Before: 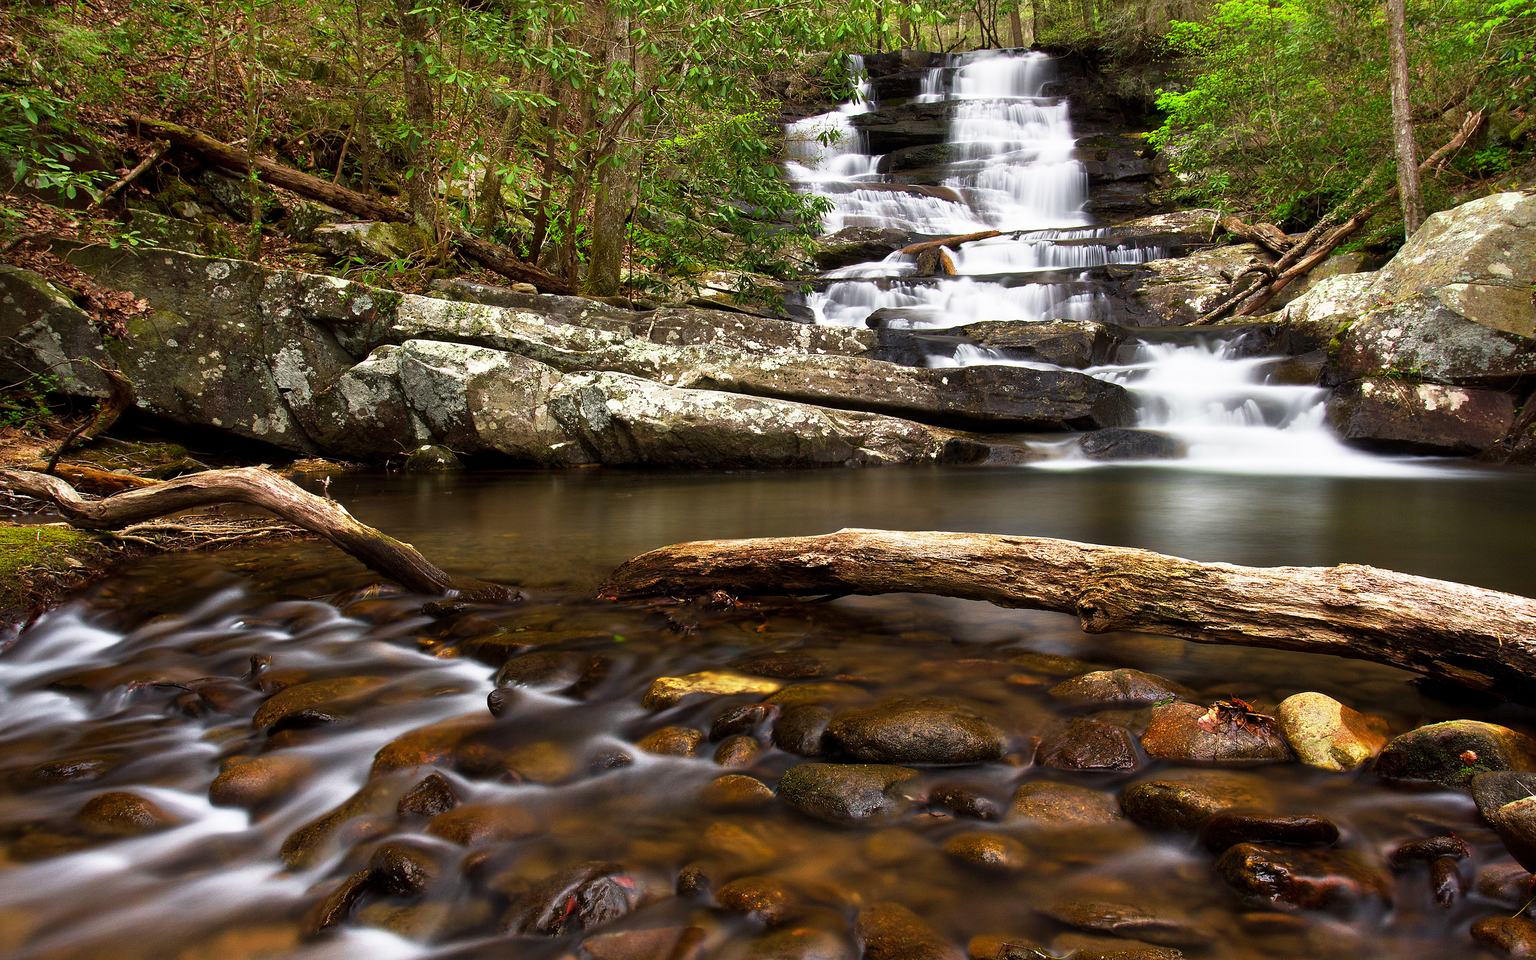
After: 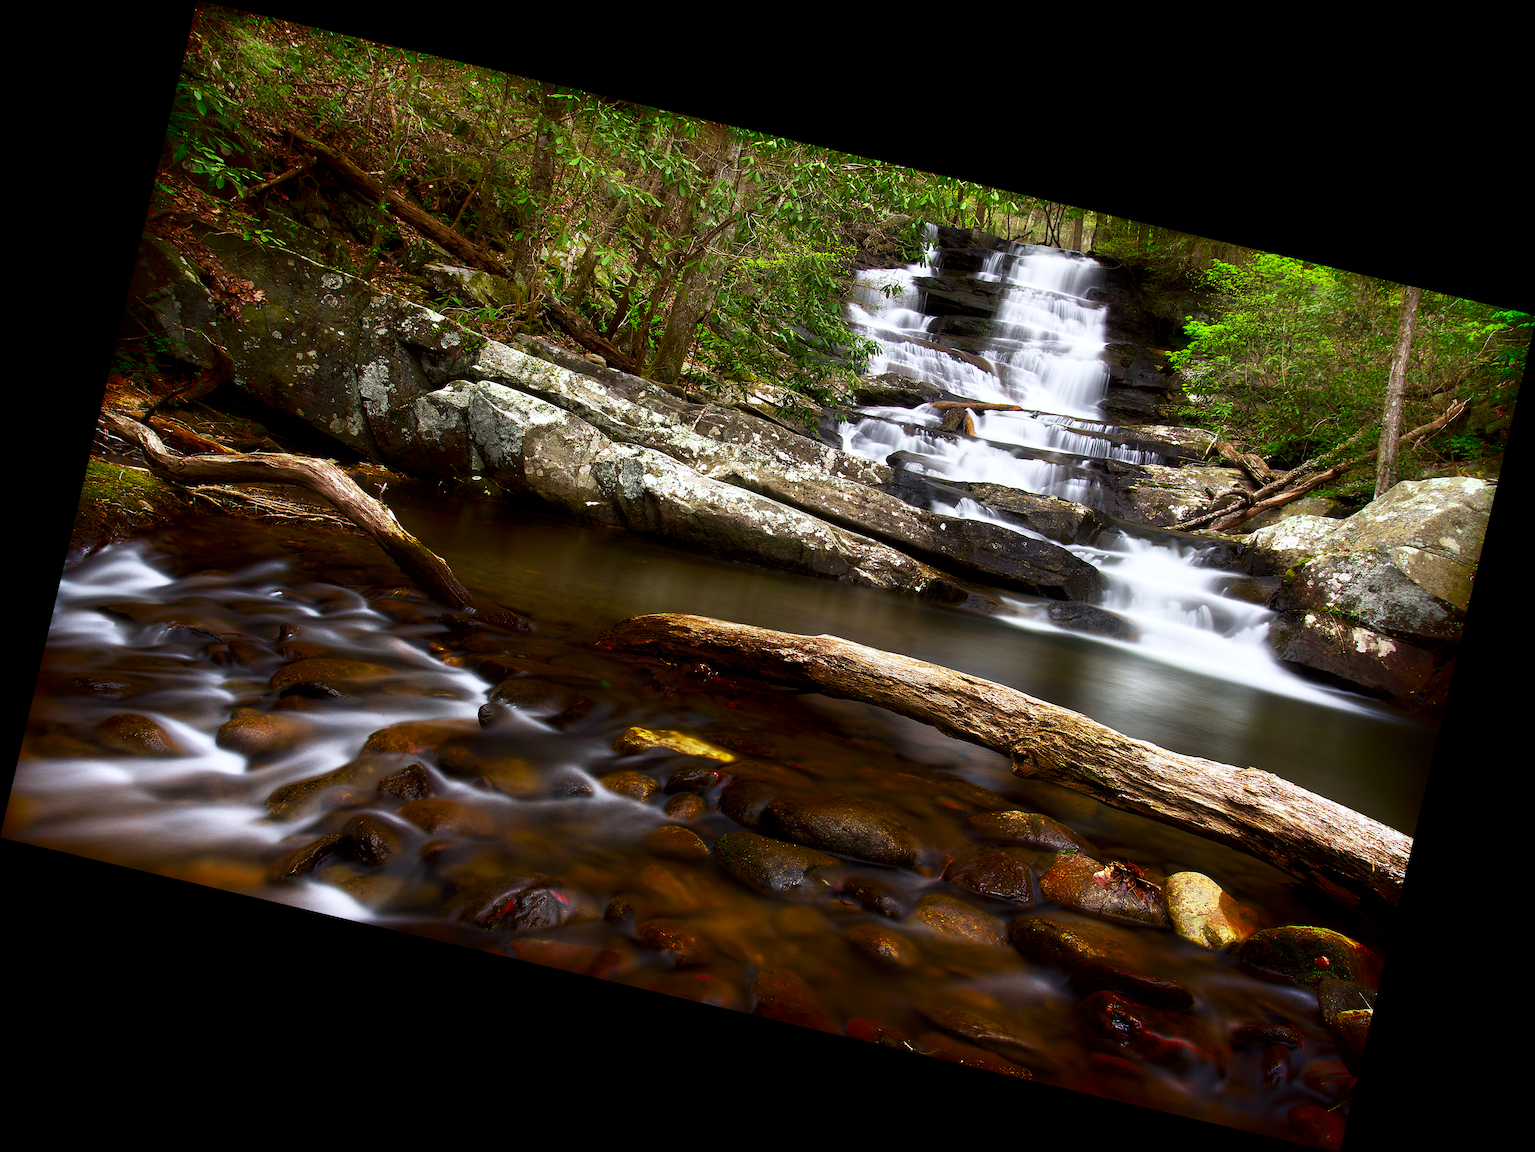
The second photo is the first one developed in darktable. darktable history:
local contrast: mode bilateral grid, contrast 20, coarseness 50, detail 120%, midtone range 0.2
white balance: red 0.983, blue 1.036
rotate and perspective: rotation 13.27°, automatic cropping off
shadows and highlights: shadows -70, highlights 35, soften with gaussian
